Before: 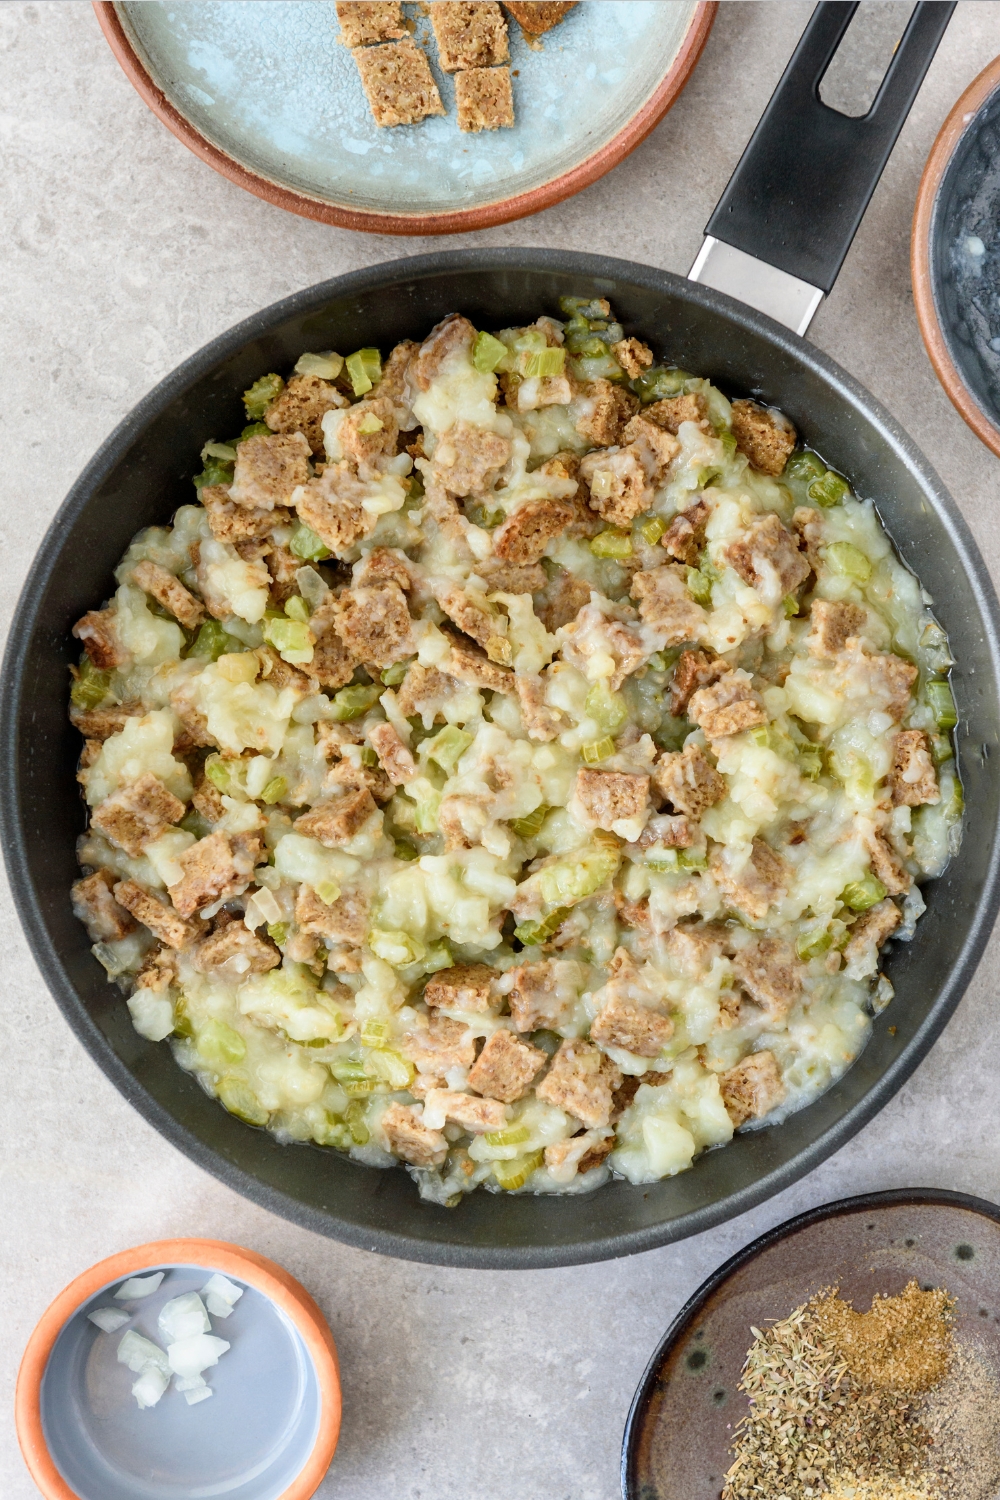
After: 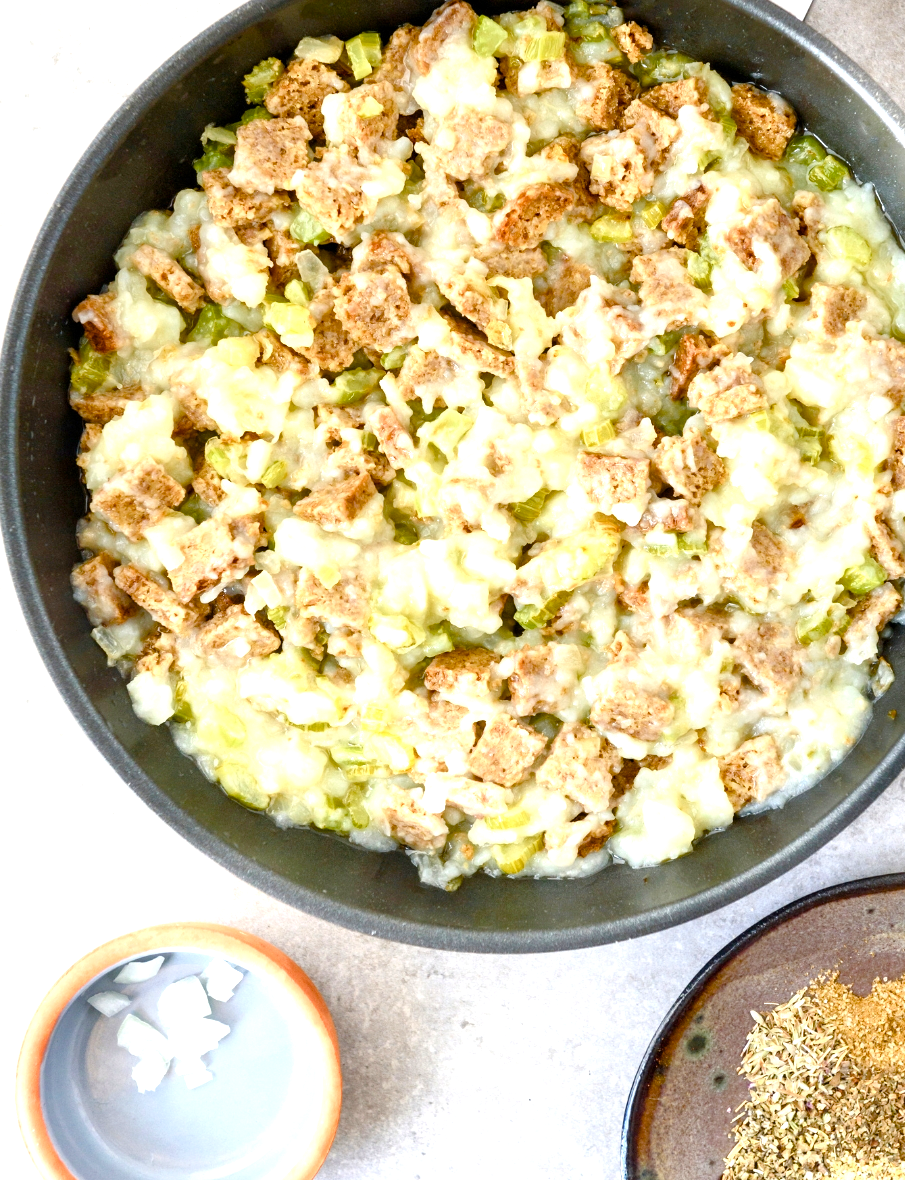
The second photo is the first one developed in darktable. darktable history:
color balance rgb: perceptual saturation grading › global saturation 45.905%, perceptual saturation grading › highlights -49.685%, perceptual saturation grading › shadows 29.309%
crop: top 21.074%, right 9.428%, bottom 0.232%
exposure: exposure 0.949 EV, compensate exposure bias true, compensate highlight preservation false
color calibration: illuminant same as pipeline (D50), adaptation none (bypass), x 0.332, y 0.335, temperature 5016.11 K
